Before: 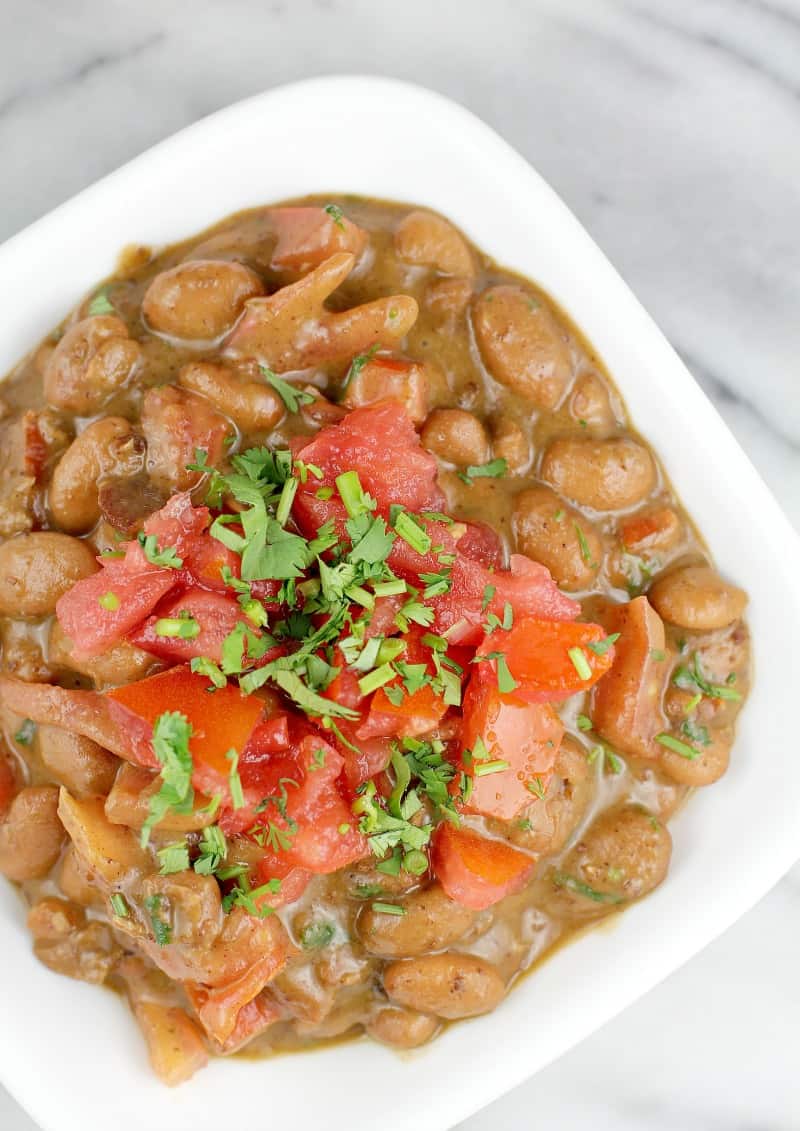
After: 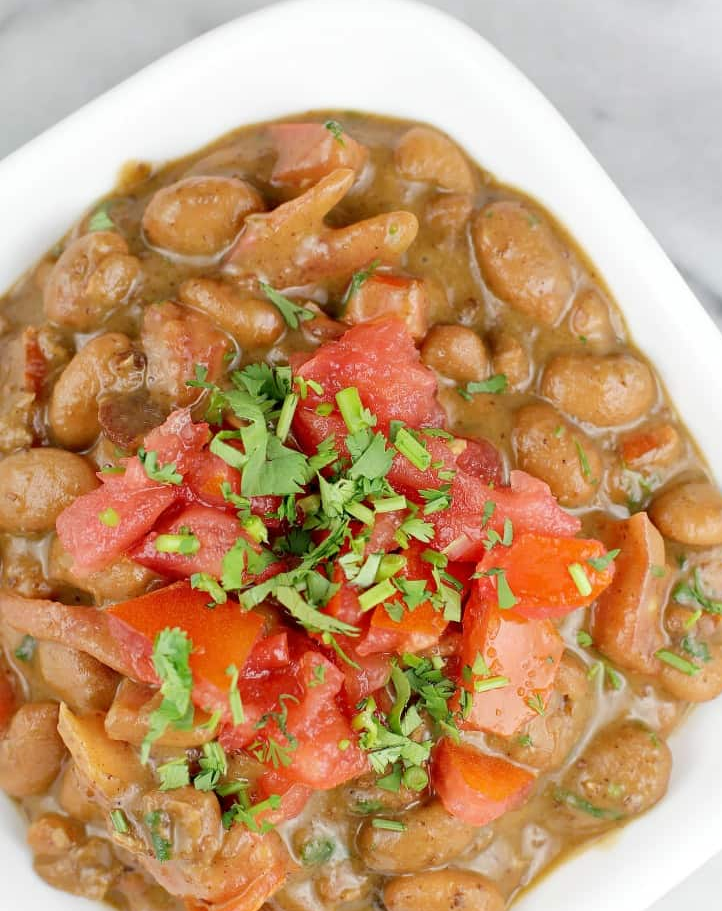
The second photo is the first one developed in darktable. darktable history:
exposure: compensate highlight preservation false
crop: top 7.49%, right 9.717%, bottom 11.943%
